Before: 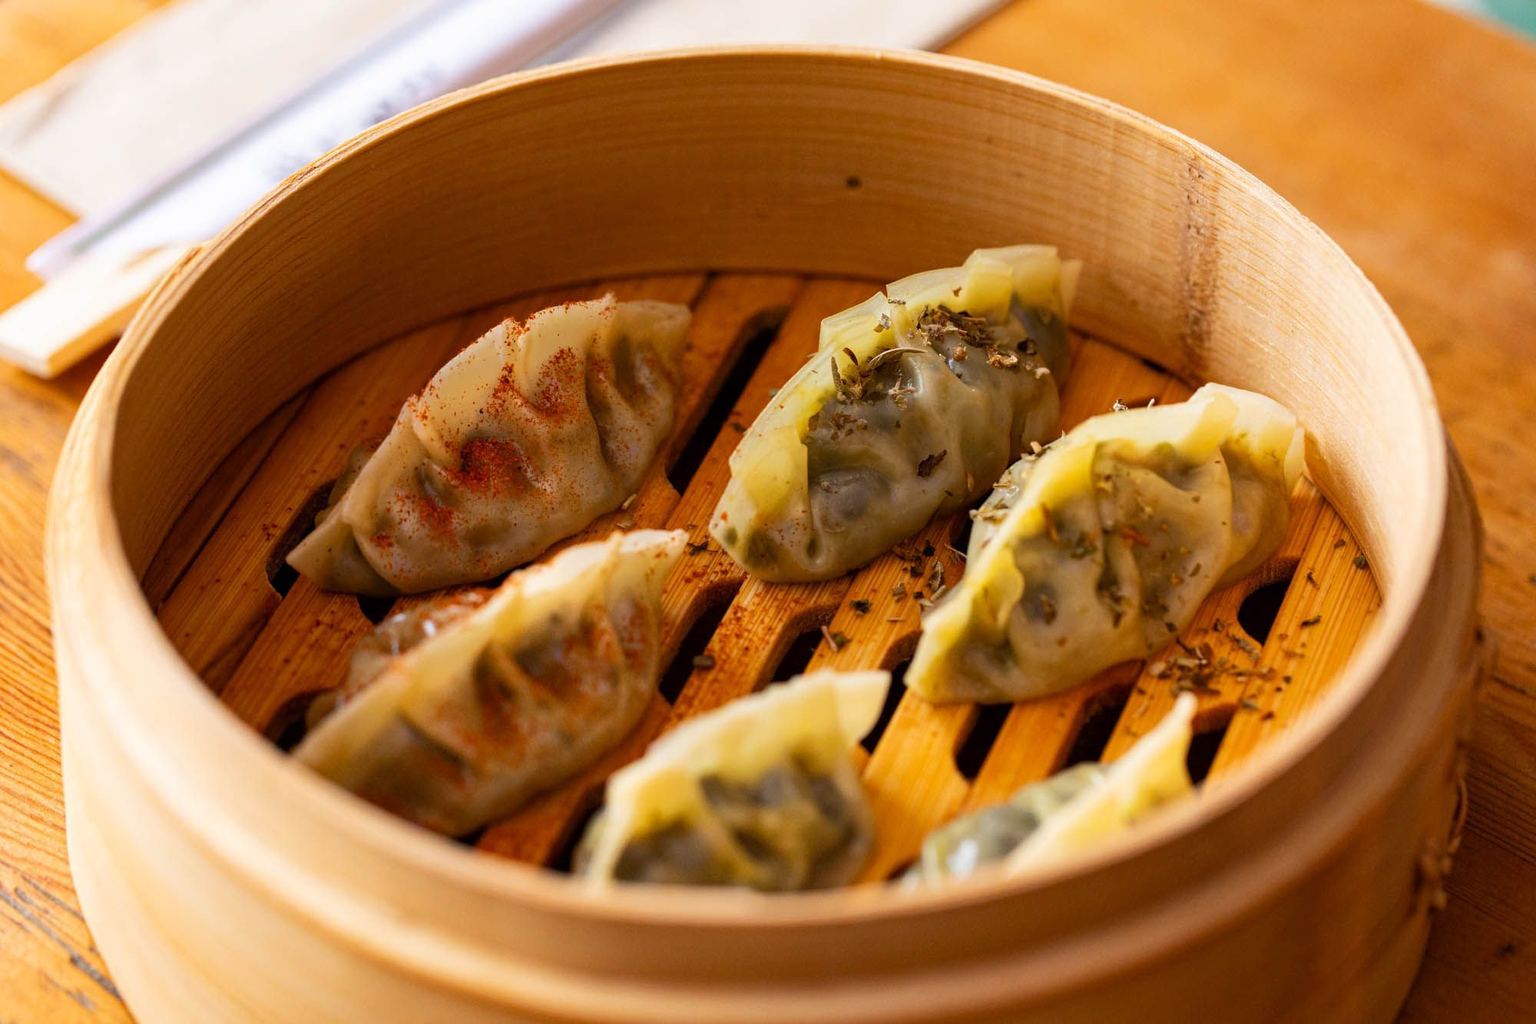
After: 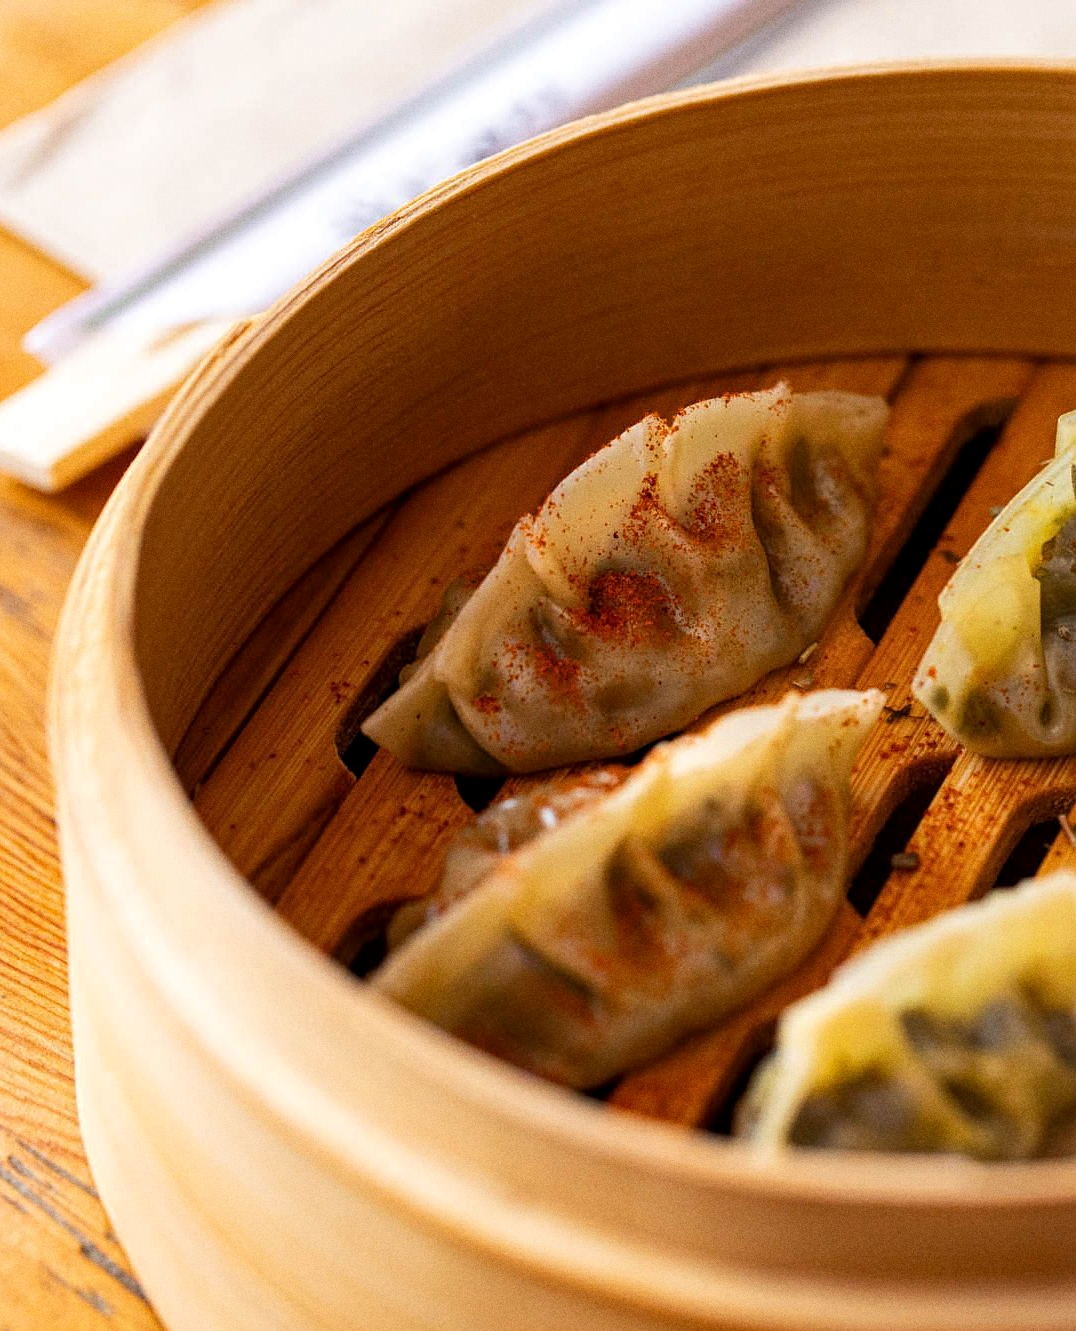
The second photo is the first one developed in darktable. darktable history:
local contrast: highlights 100%, shadows 100%, detail 120%, midtone range 0.2
grain: on, module defaults
sharpen: amount 0.2
crop: left 0.587%, right 45.588%, bottom 0.086%
